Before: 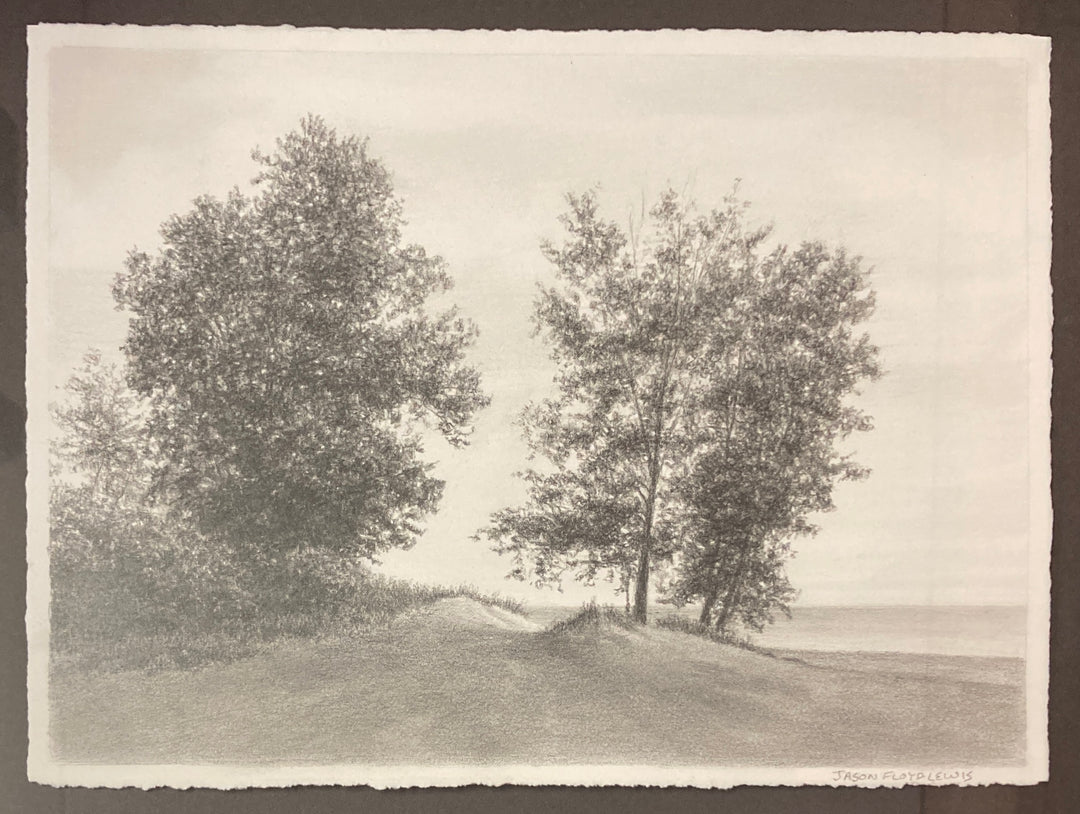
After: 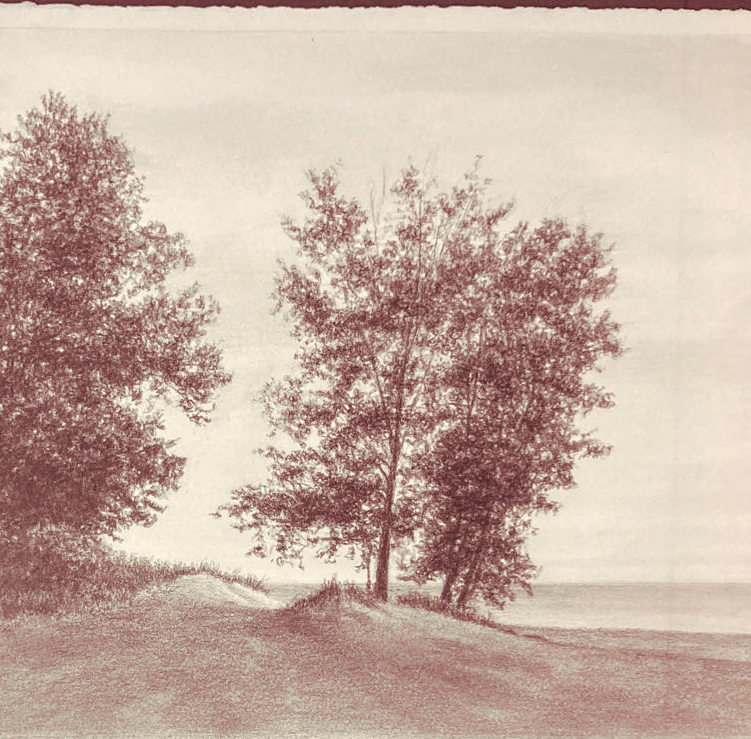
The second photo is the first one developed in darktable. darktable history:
split-toning: highlights › hue 187.2°, highlights › saturation 0.83, balance -68.05, compress 56.43%
crop and rotate: left 24.034%, top 2.838%, right 6.406%, bottom 6.299%
local contrast: on, module defaults
